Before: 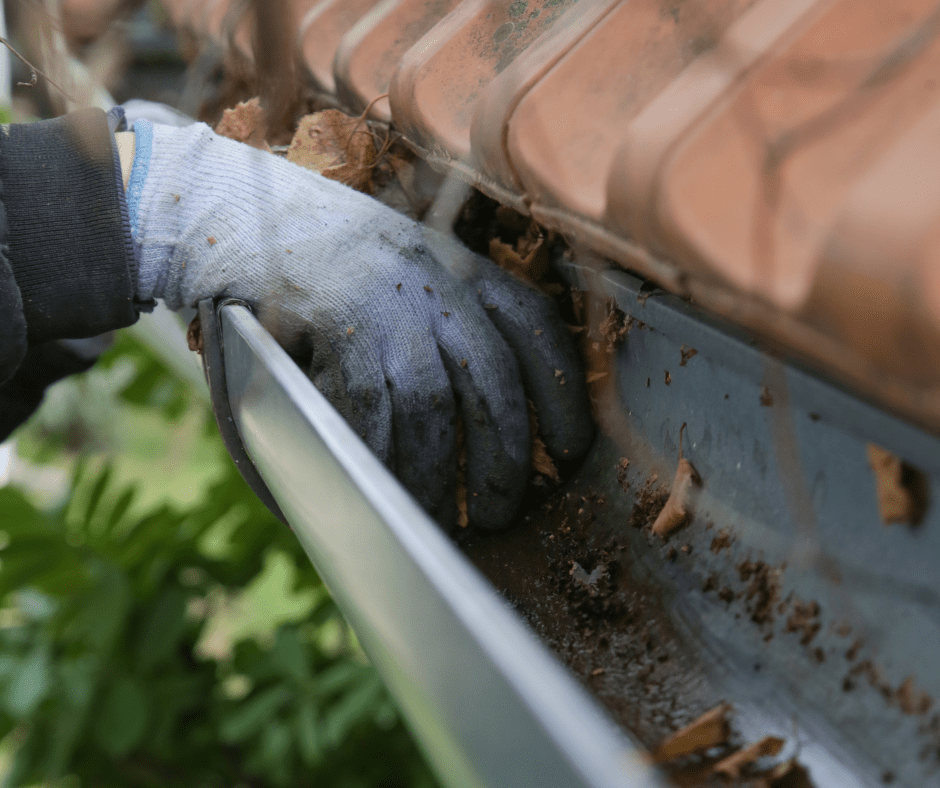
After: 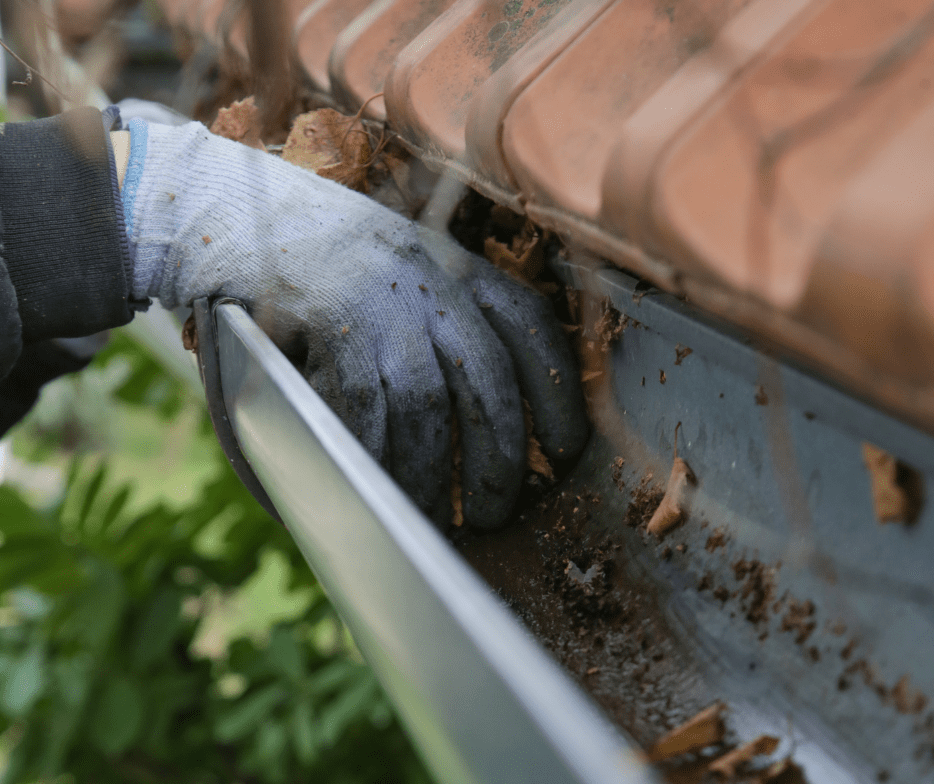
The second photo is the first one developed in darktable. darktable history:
shadows and highlights: shadows 43.71, white point adjustment -1.46, soften with gaussian
crop and rotate: left 0.614%, top 0.179%, bottom 0.309%
